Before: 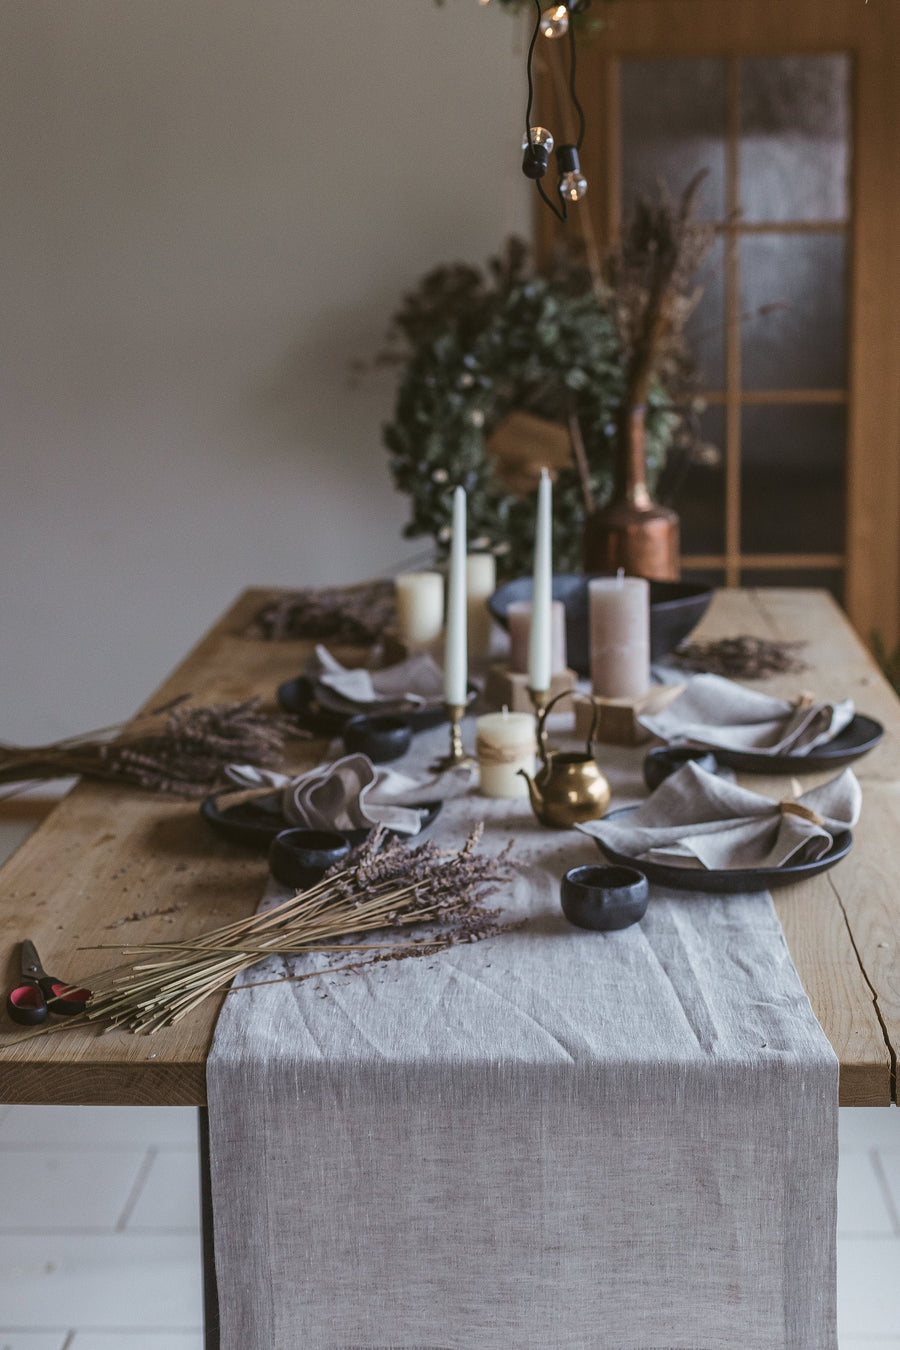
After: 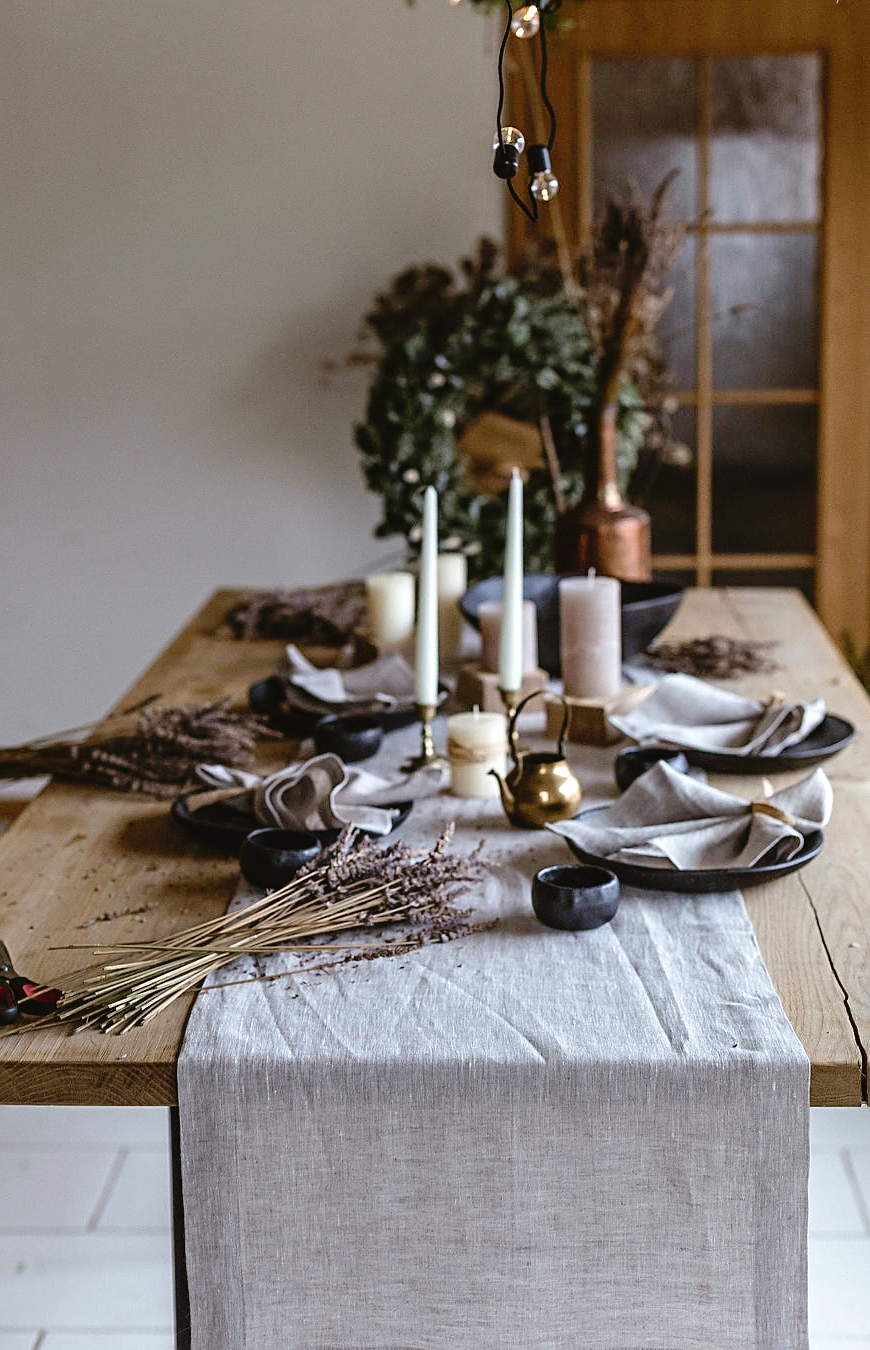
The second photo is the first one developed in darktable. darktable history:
tone curve: curves: ch0 [(0, 0.013) (0.181, 0.074) (0.337, 0.304) (0.498, 0.485) (0.78, 0.742) (0.993, 0.954)]; ch1 [(0, 0) (0.294, 0.184) (0.359, 0.34) (0.362, 0.35) (0.43, 0.41) (0.469, 0.463) (0.495, 0.502) (0.54, 0.563) (0.612, 0.641) (1, 1)]; ch2 [(0, 0) (0.44, 0.437) (0.495, 0.502) (0.524, 0.534) (0.557, 0.56) (0.634, 0.654) (0.728, 0.722) (1, 1)], preserve colors none
sharpen: on, module defaults
exposure: black level correction 0, exposure 0.593 EV, compensate exposure bias true, compensate highlight preservation false
crop and rotate: left 3.286%
contrast equalizer: octaves 7, y [[0.5, 0.5, 0.544, 0.569, 0.5, 0.5], [0.5 ×6], [0.5 ×6], [0 ×6], [0 ×6]], mix 0.284
